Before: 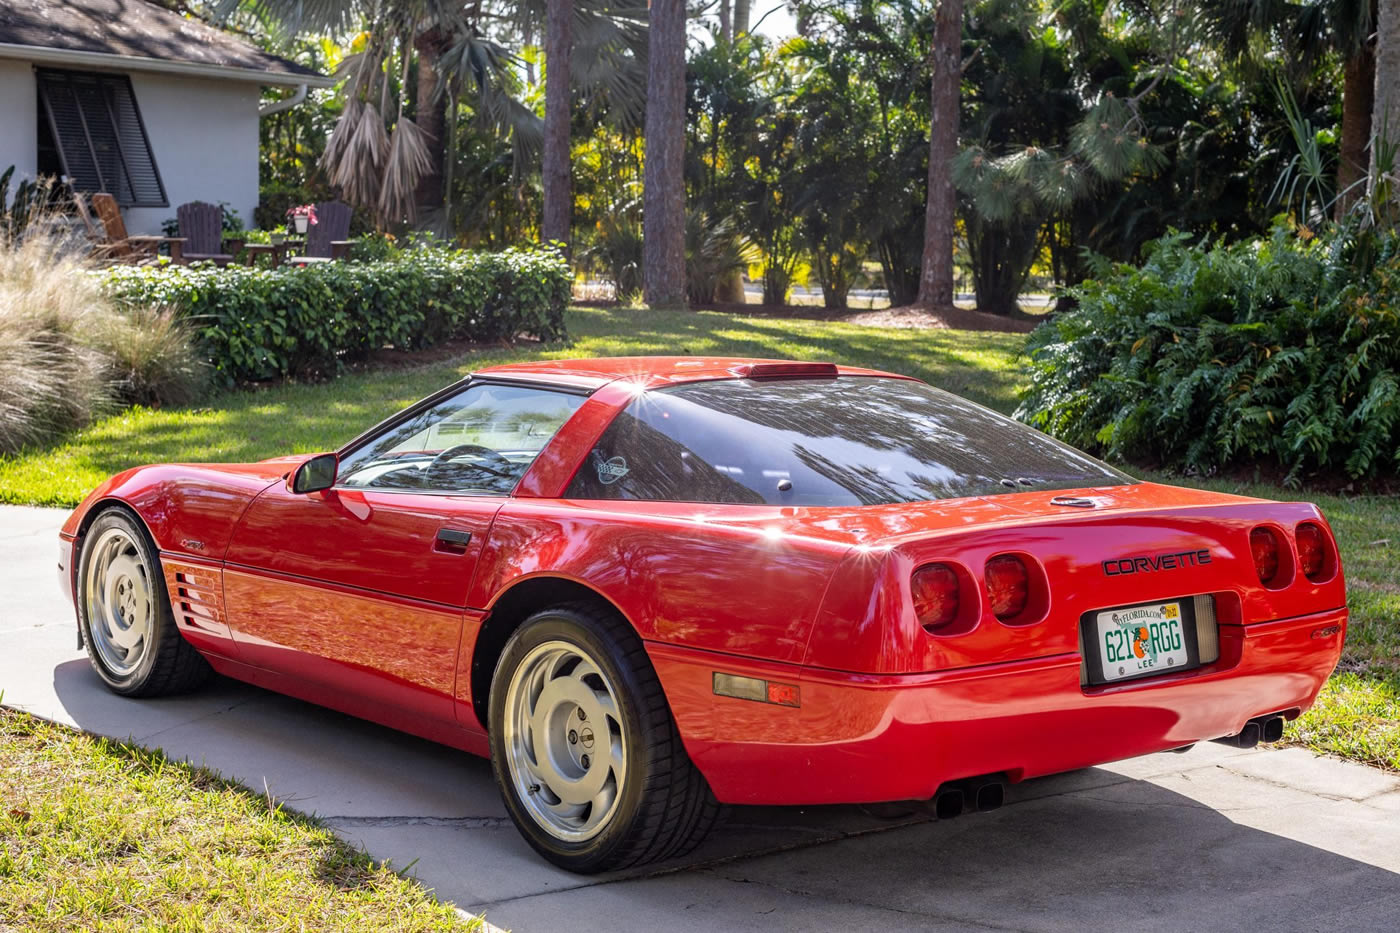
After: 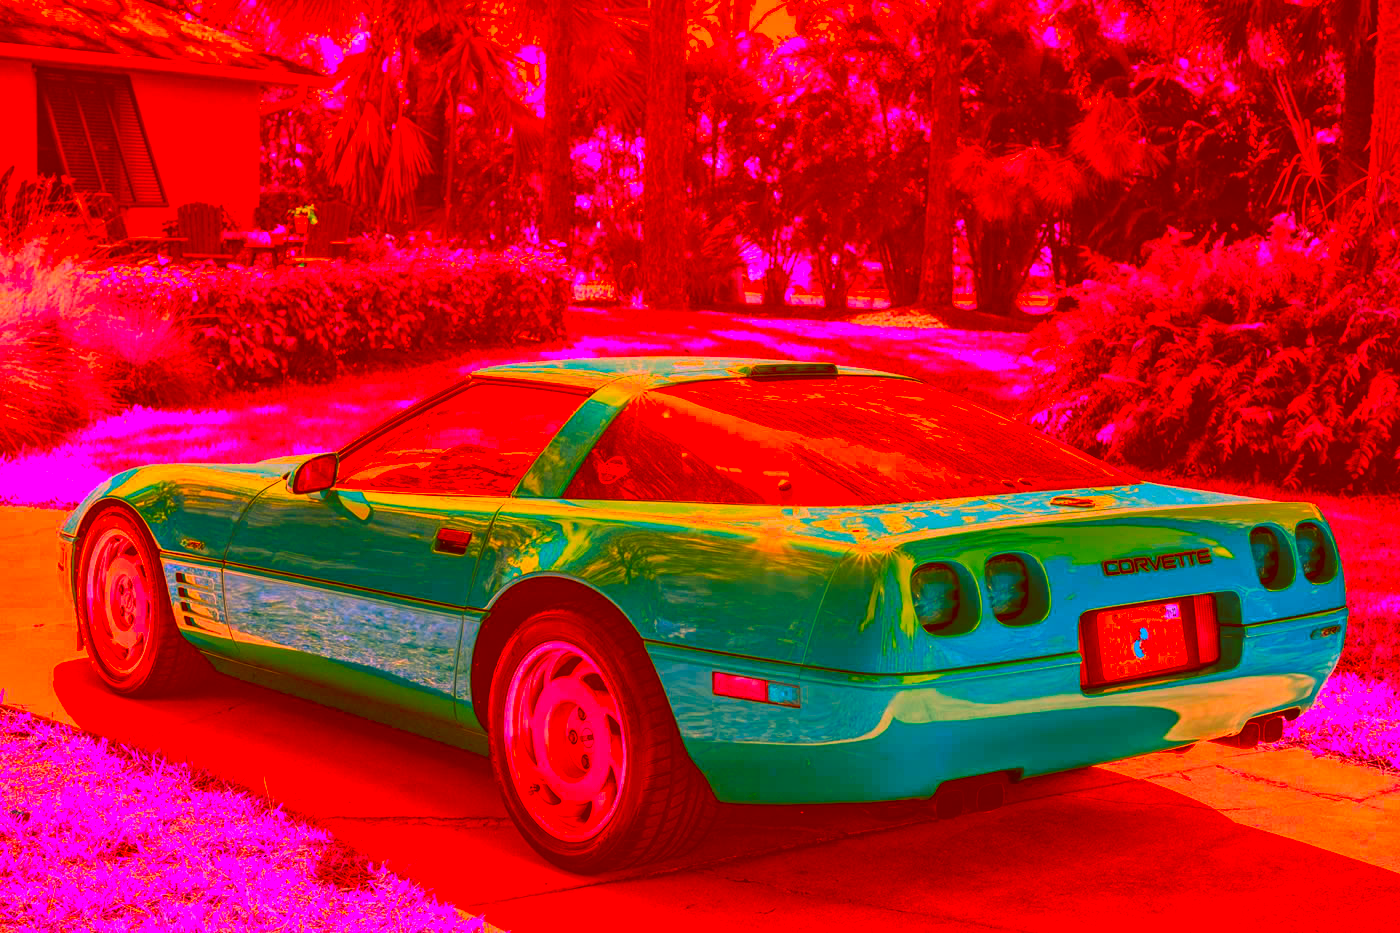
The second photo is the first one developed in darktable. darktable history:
local contrast: on, module defaults
color correction: highlights a* -39.33, highlights b* -39.48, shadows a* -39.77, shadows b* -39.49, saturation -2.95
